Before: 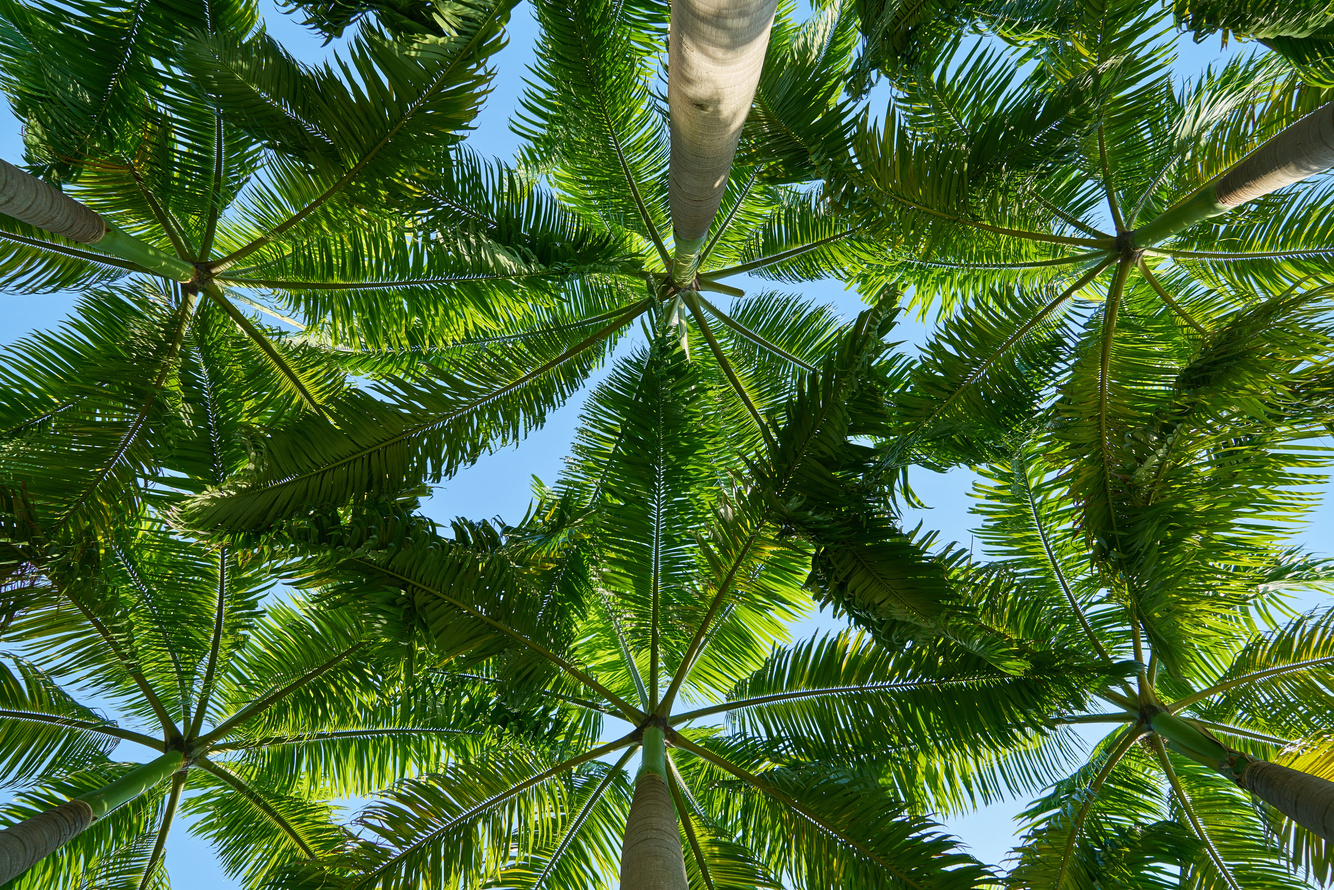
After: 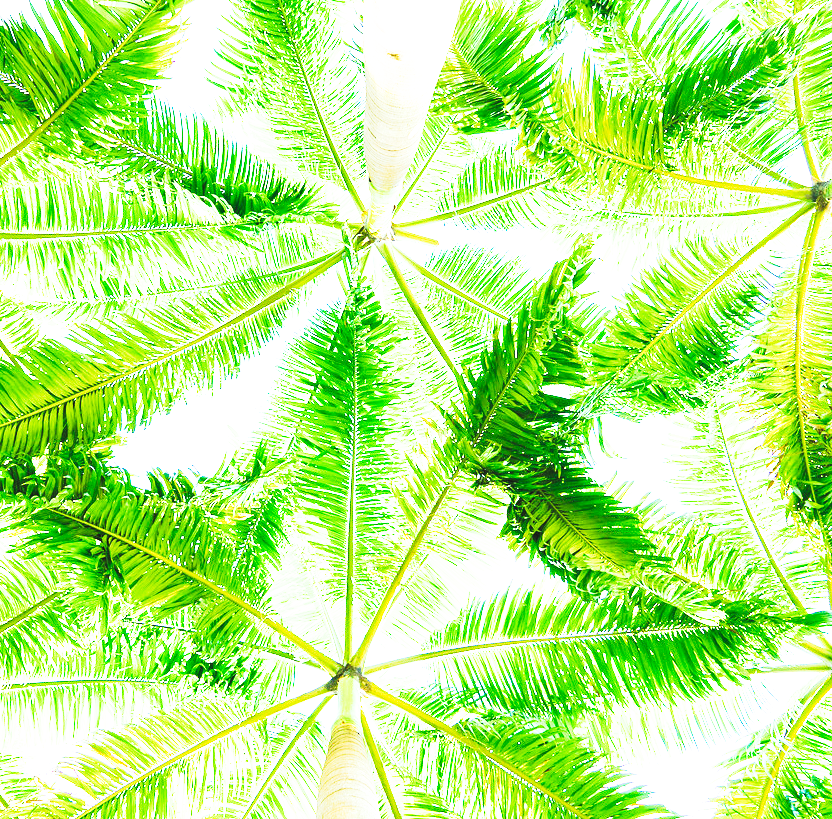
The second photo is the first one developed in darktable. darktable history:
crop and rotate: left 22.918%, top 5.629%, right 14.711%, bottom 2.247%
filmic rgb: black relative exposure -5 EV, white relative exposure 3.5 EV, hardness 3.19, contrast 1.2, highlights saturation mix -50%
exposure: black level correction 0, exposure 4 EV, compensate exposure bias true, compensate highlight preservation false
tone curve: curves: ch0 [(0, 0) (0.003, 0.06) (0.011, 0.059) (0.025, 0.065) (0.044, 0.076) (0.069, 0.088) (0.1, 0.102) (0.136, 0.116) (0.177, 0.137) (0.224, 0.169) (0.277, 0.214) (0.335, 0.271) (0.399, 0.356) (0.468, 0.459) (0.543, 0.579) (0.623, 0.705) (0.709, 0.823) (0.801, 0.918) (0.898, 0.963) (1, 1)], preserve colors none
